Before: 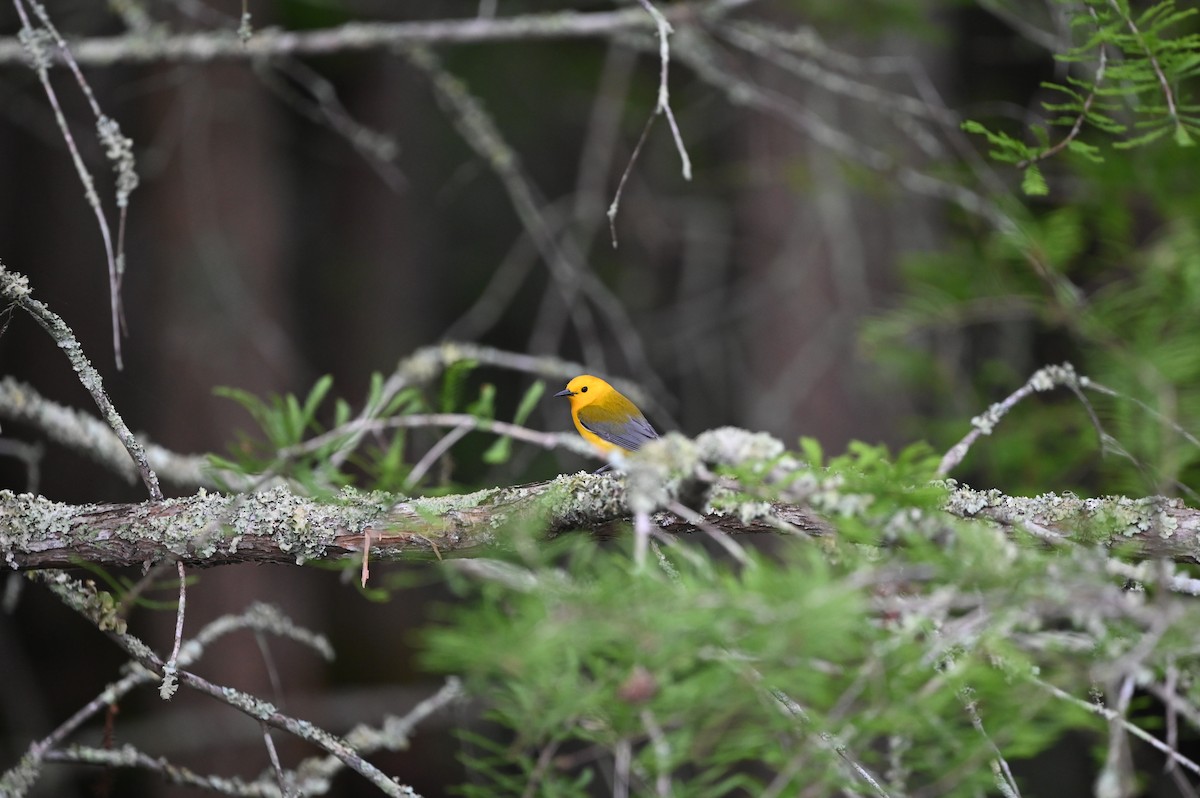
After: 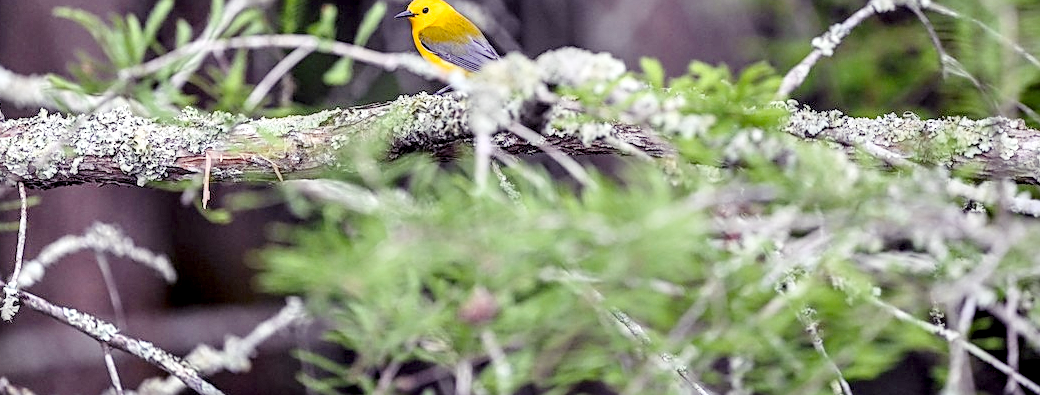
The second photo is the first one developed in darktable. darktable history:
tone curve: curves: ch0 [(0, 0) (0.049, 0.01) (0.154, 0.081) (0.491, 0.519) (0.748, 0.765) (1, 0.919)]; ch1 [(0, 0) (0.172, 0.123) (0.317, 0.272) (0.391, 0.424) (0.499, 0.497) (0.531, 0.541) (0.615, 0.608) (0.741, 0.783) (1, 1)]; ch2 [(0, 0) (0.411, 0.424) (0.483, 0.478) (0.546, 0.532) (0.652, 0.633) (1, 1)], preserve colors none
exposure: exposure -0.113 EV, compensate highlight preservation false
color balance rgb: shadows lift › luminance -21.29%, shadows lift › chroma 8.697%, shadows lift › hue 285.97°, perceptual saturation grading › global saturation 10.307%, global vibrance -8.703%, contrast -12.458%, saturation formula JzAzBz (2021)
contrast brightness saturation: brightness 0.28
local contrast: highlights 22%, detail 198%
sharpen: on, module defaults
crop and rotate: left 13.255%, top 47.565%, bottom 2.831%
